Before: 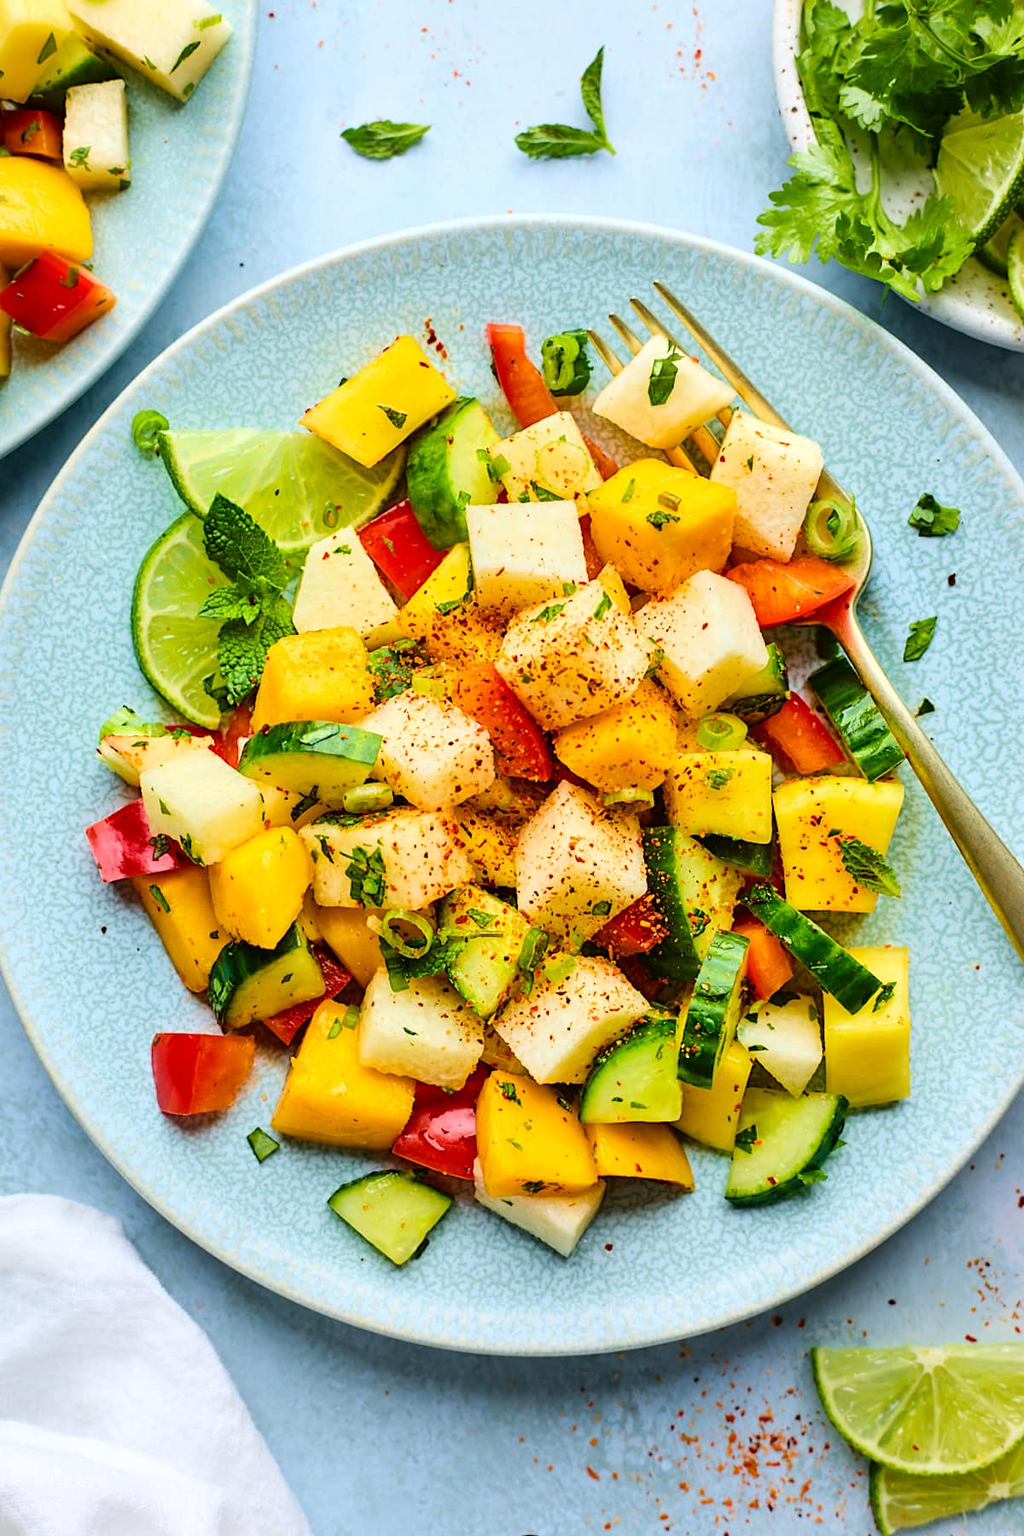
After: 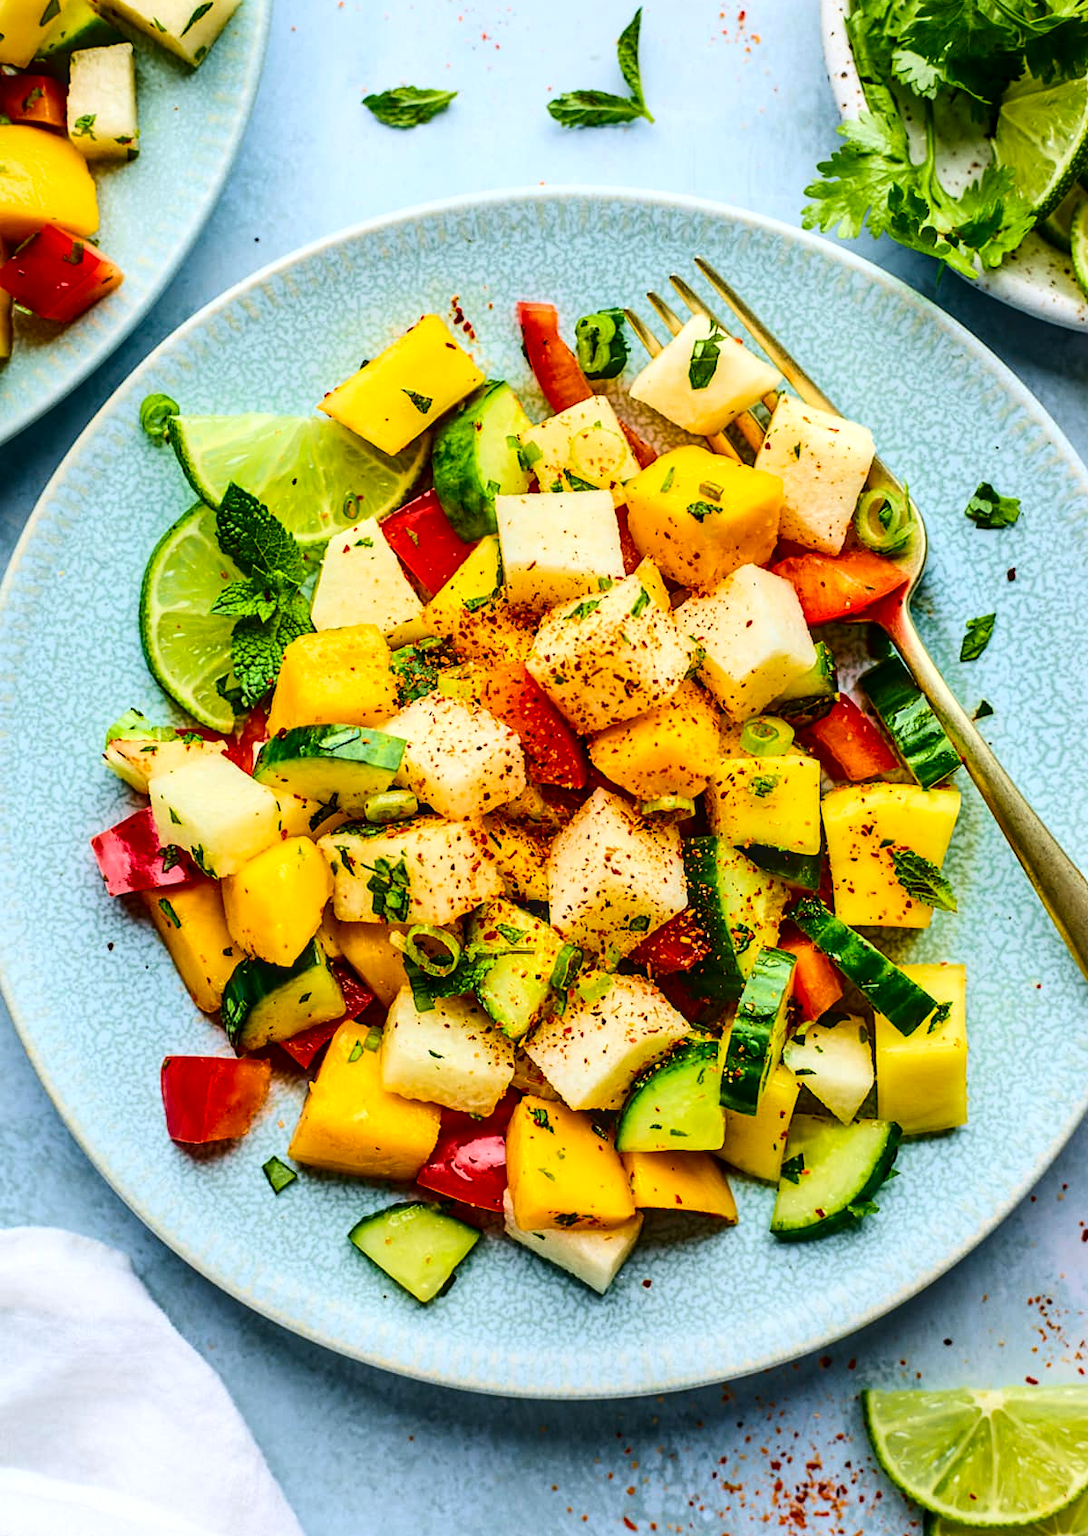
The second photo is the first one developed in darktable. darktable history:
contrast brightness saturation: contrast 0.197, brightness -0.102, saturation 0.098
local contrast: on, module defaults
crop and rotate: top 2.61%, bottom 3.225%
